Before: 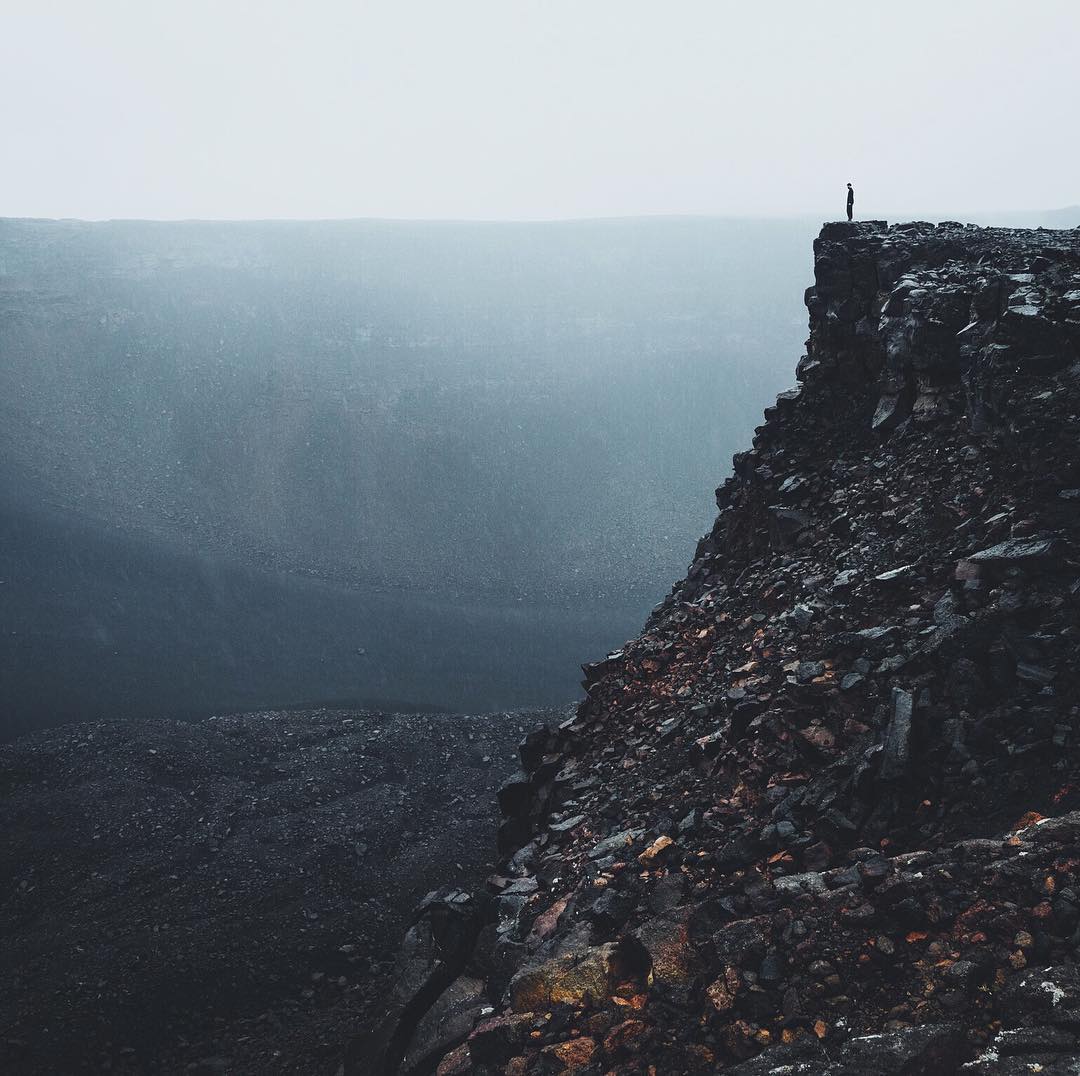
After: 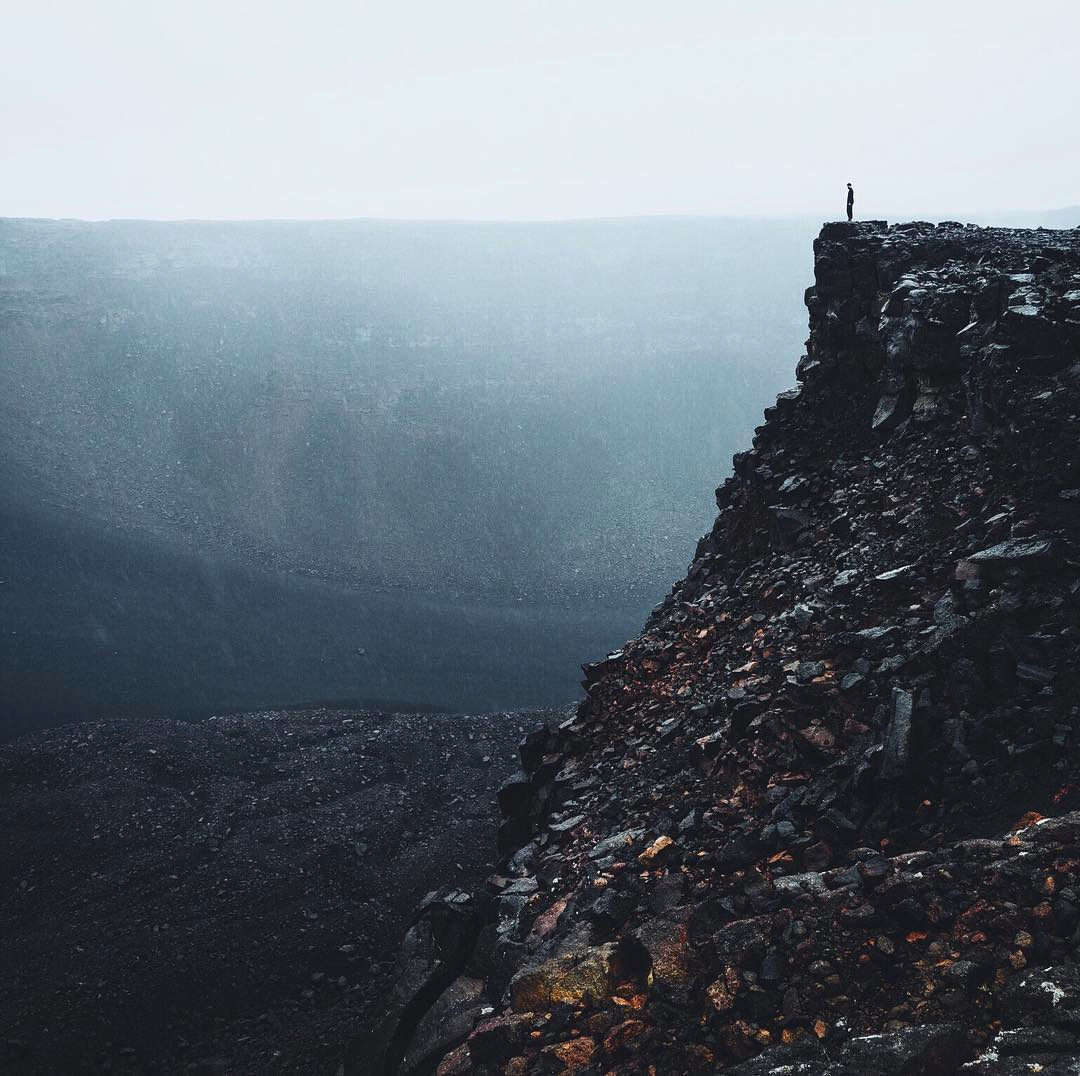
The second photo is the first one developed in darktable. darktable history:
contrast brightness saturation: contrast 0.147, brightness -0.008, saturation 0.105
local contrast: highlights 101%, shadows 97%, detail 119%, midtone range 0.2
